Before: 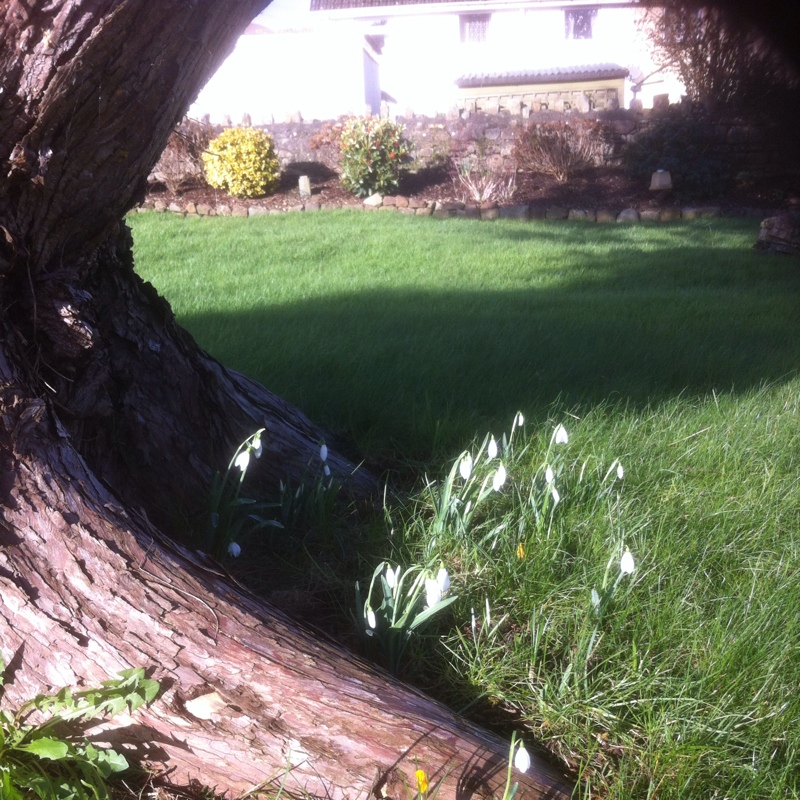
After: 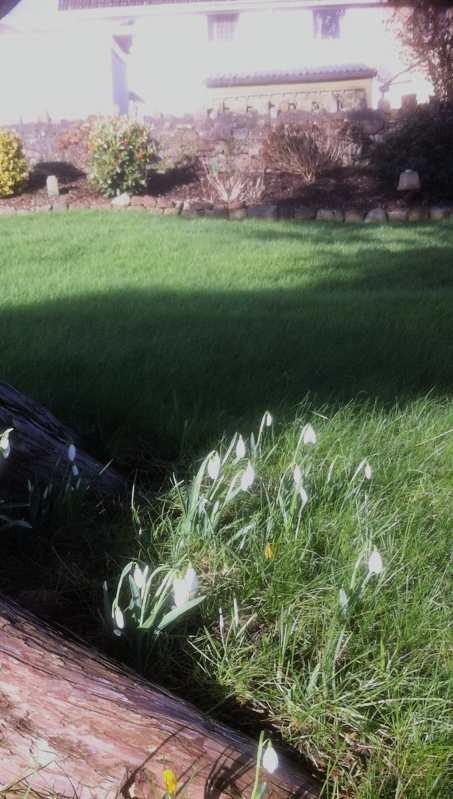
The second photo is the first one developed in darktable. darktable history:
crop: left 31.591%, top 0.016%, right 11.769%
filmic rgb: black relative exposure -7.65 EV, white relative exposure 4.56 EV, hardness 3.61
